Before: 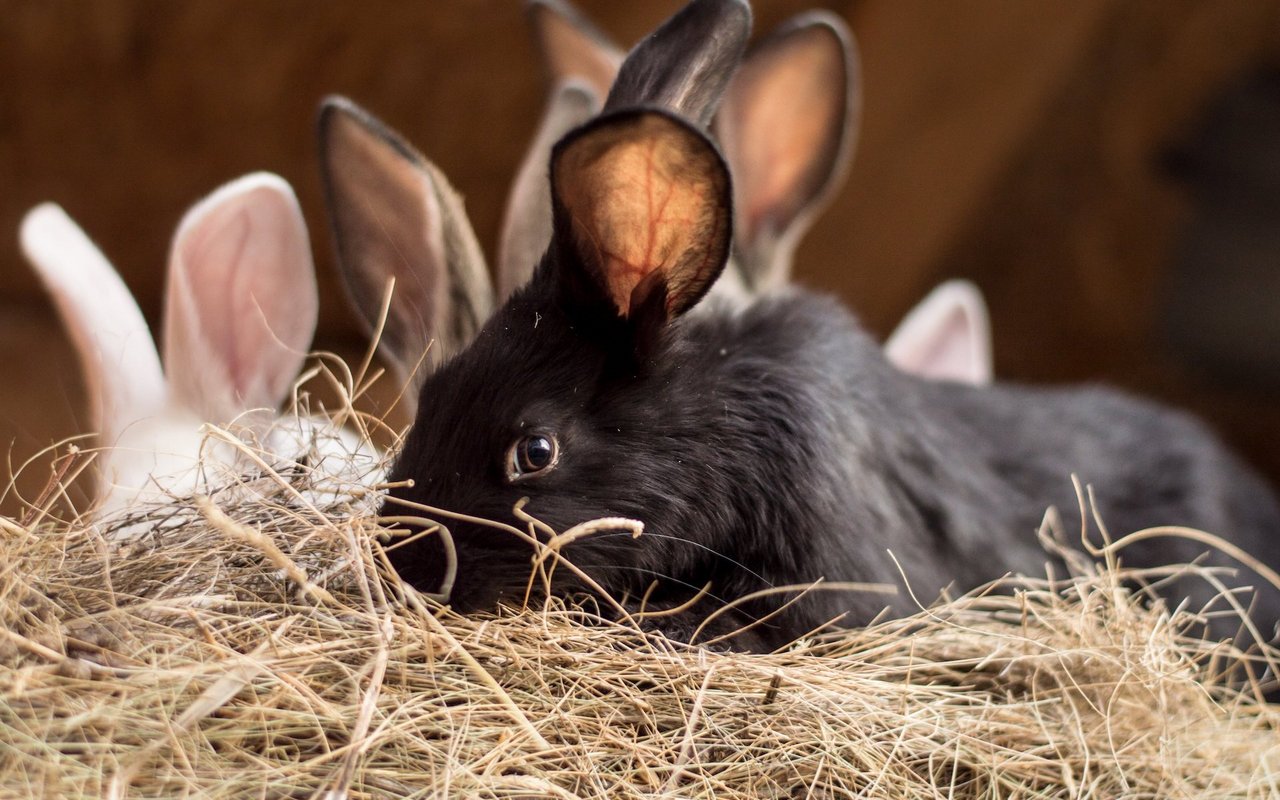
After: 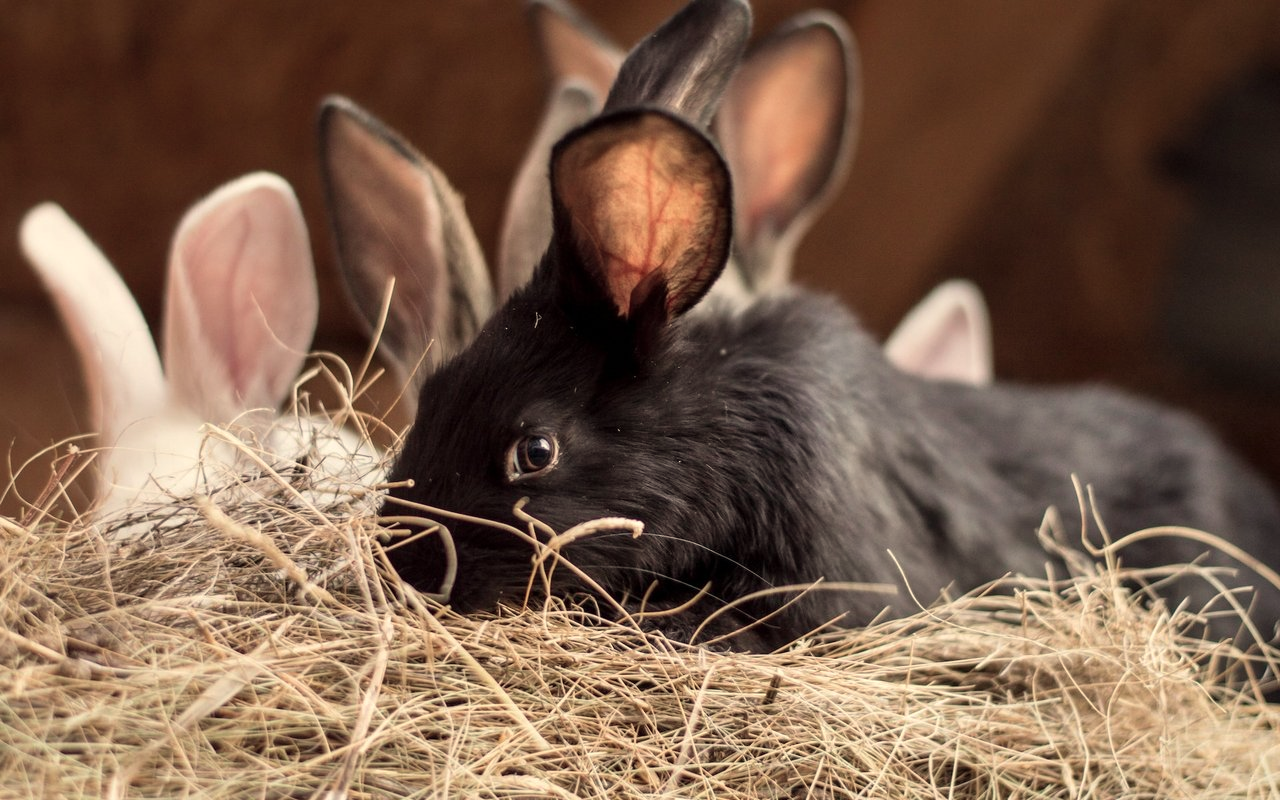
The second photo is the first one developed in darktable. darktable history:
color contrast: blue-yellow contrast 0.7
color correction: highlights a* 1.39, highlights b* 17.83
